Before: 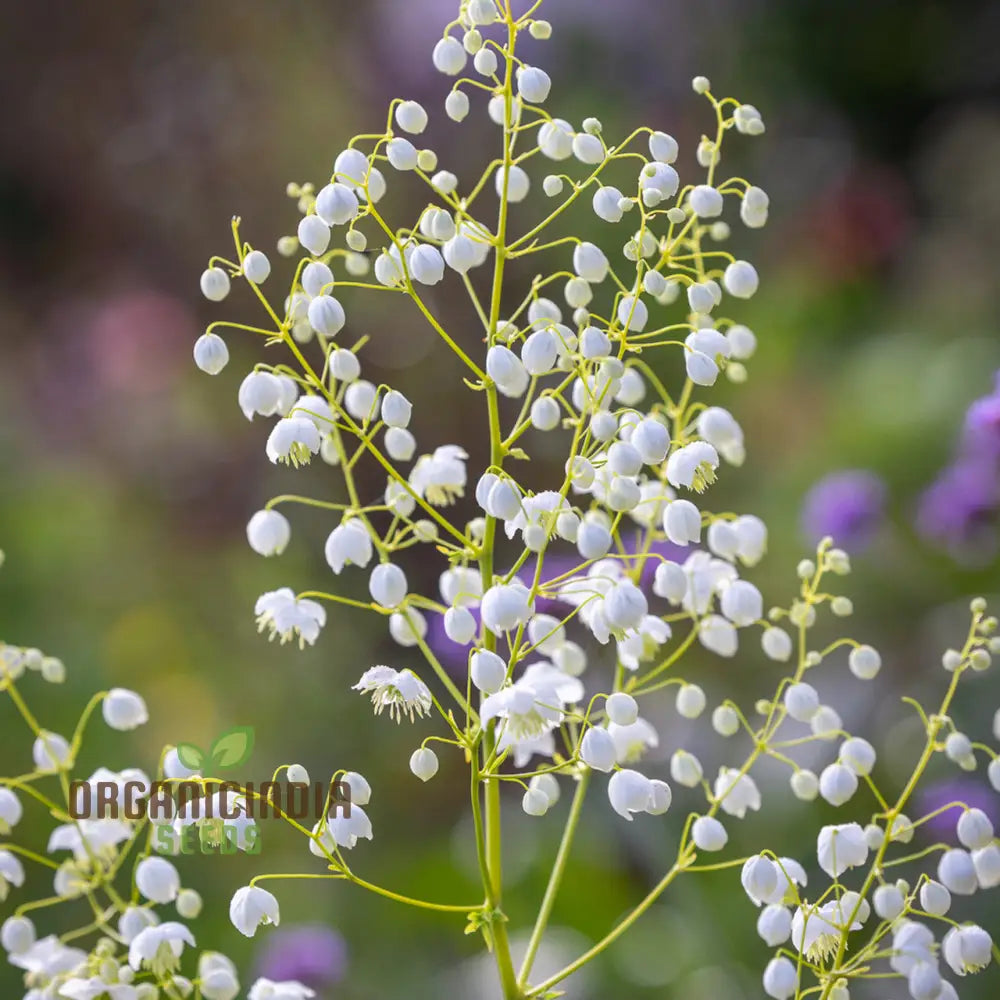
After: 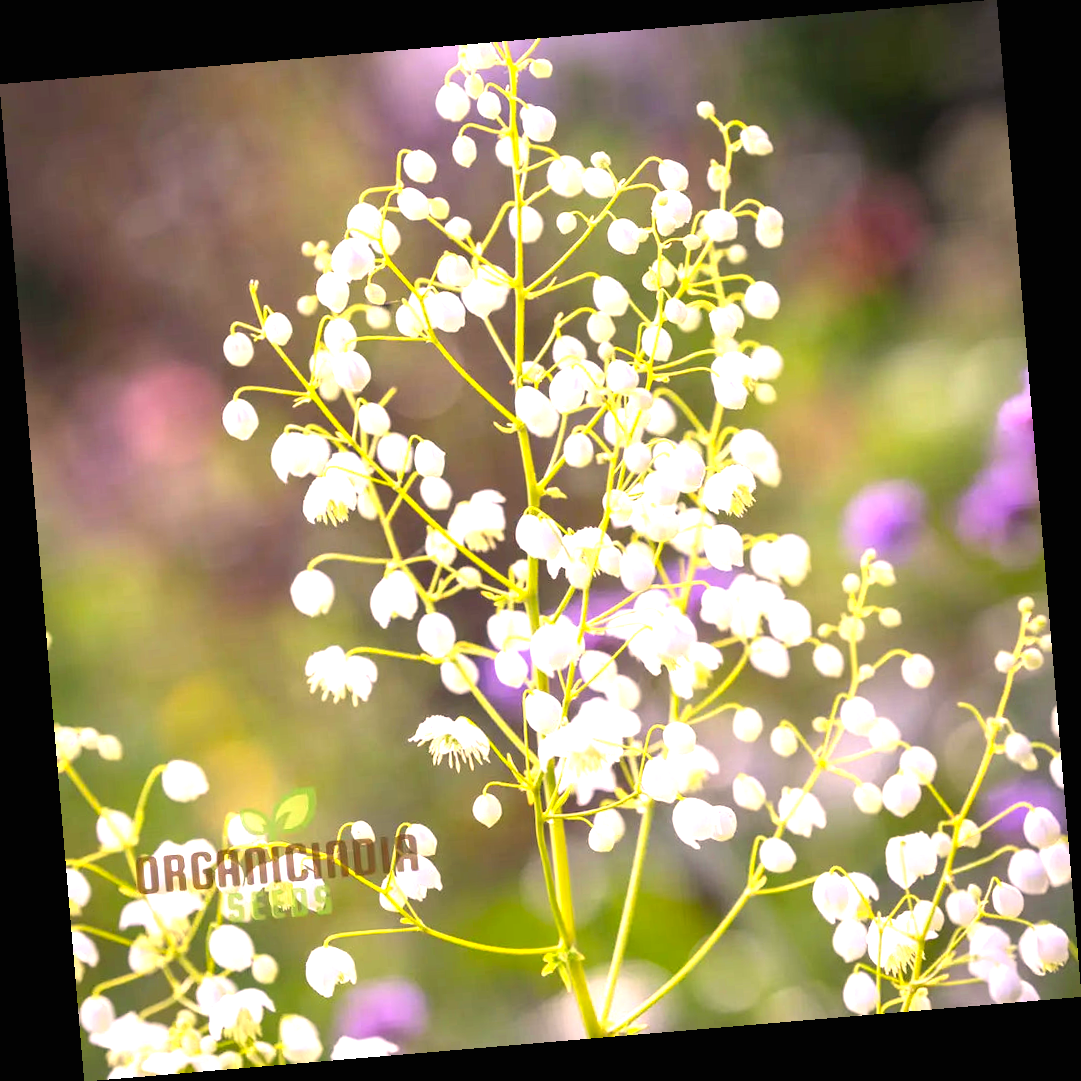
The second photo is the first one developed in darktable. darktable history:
color correction: highlights a* 11.96, highlights b* 11.58
exposure: black level correction 0, exposure 1.2 EV, compensate highlight preservation false
rotate and perspective: rotation -4.86°, automatic cropping off
